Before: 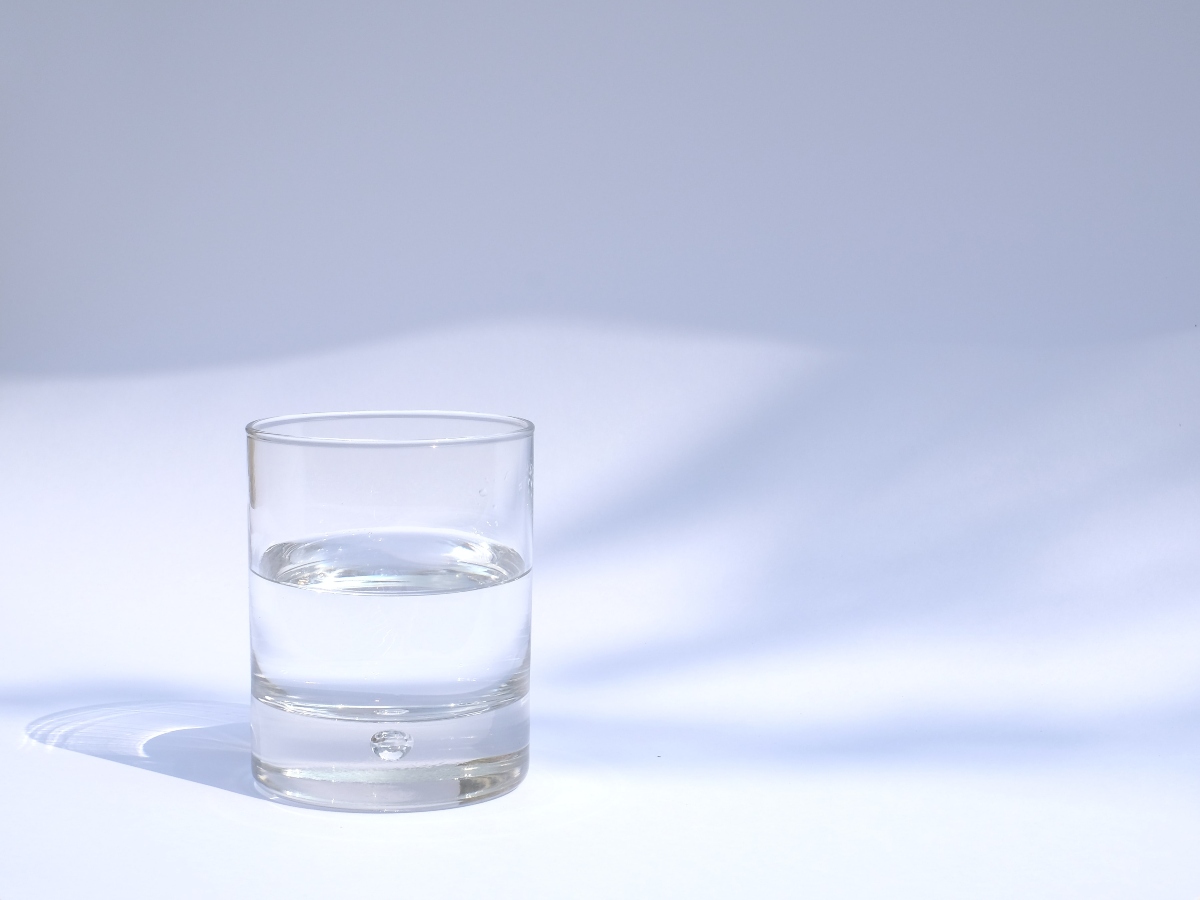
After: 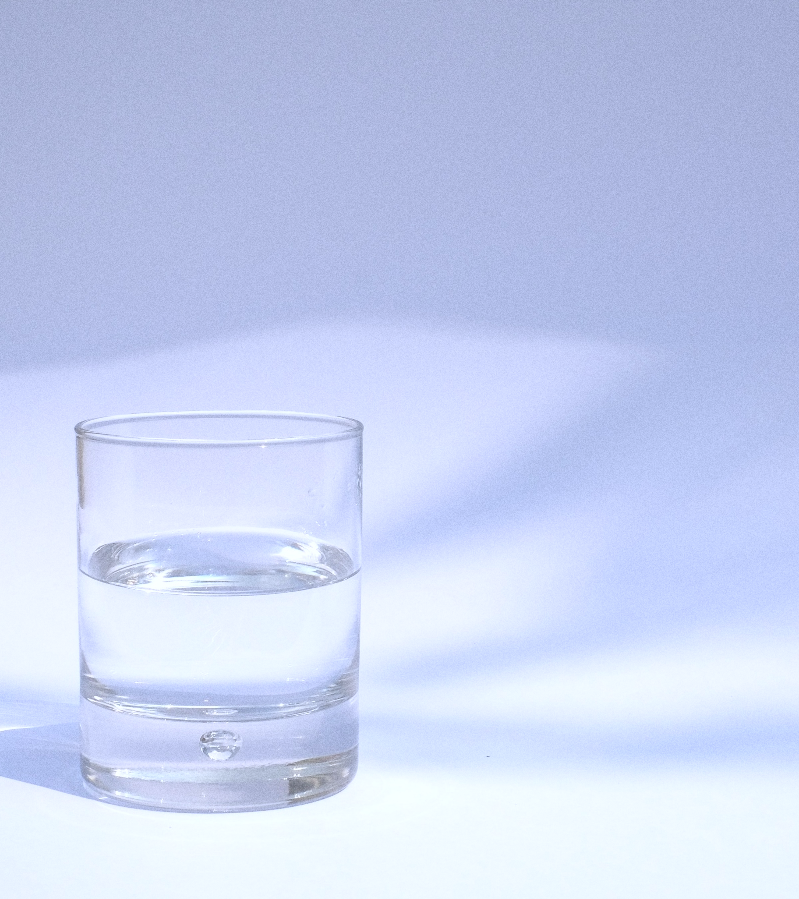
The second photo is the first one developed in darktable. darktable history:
grain: coarseness 0.09 ISO
tone equalizer: on, module defaults
crop and rotate: left 14.292%, right 19.041%
color calibration: illuminant as shot in camera, x 0.358, y 0.373, temperature 4628.91 K
